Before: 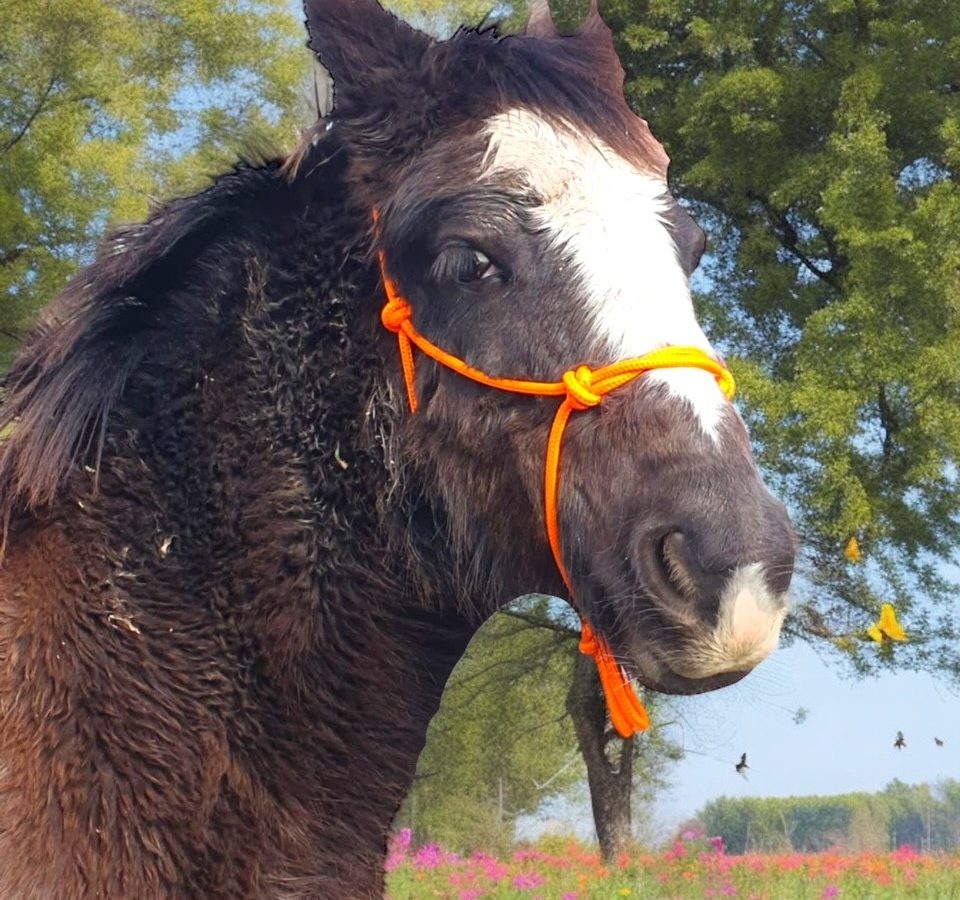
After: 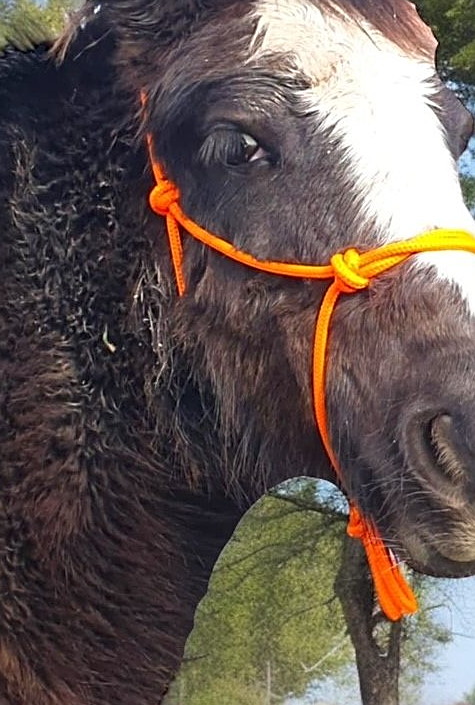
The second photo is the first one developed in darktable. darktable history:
sharpen: on, module defaults
crop and rotate: angle 0.012°, left 24.199%, top 13.084%, right 26.276%, bottom 8.464%
